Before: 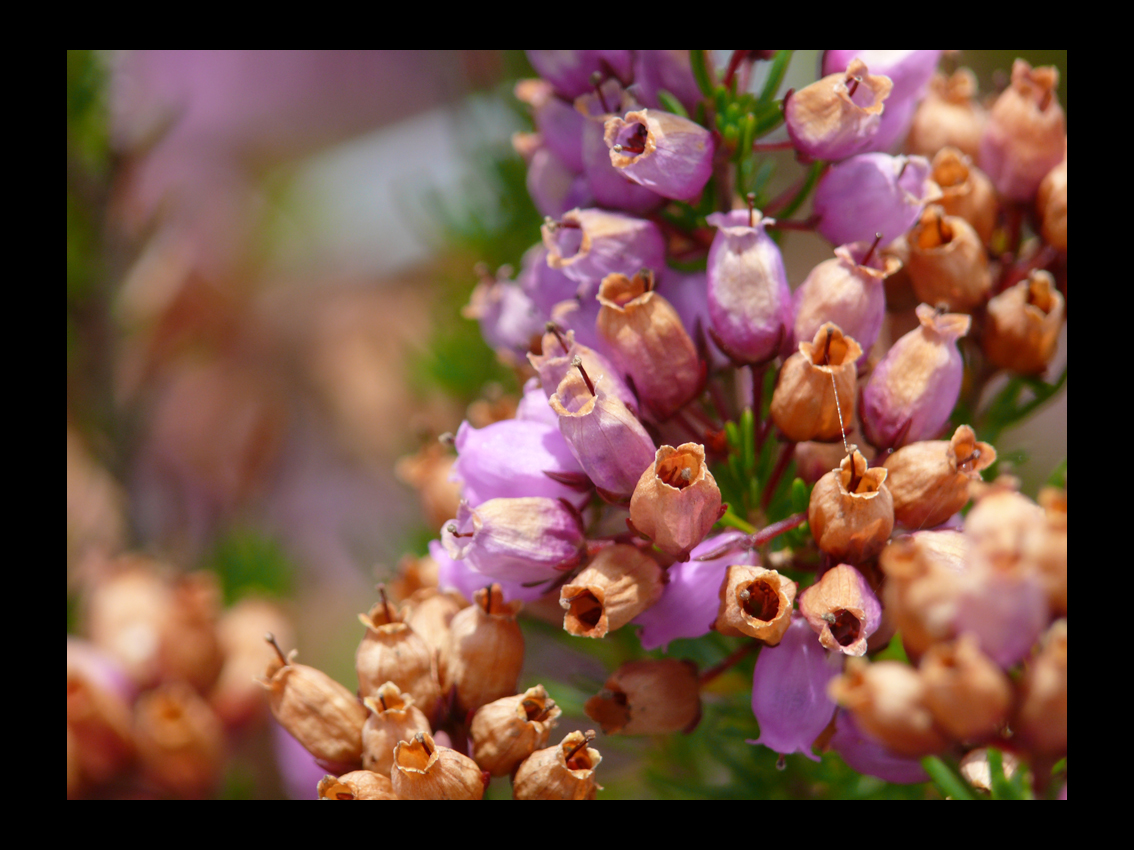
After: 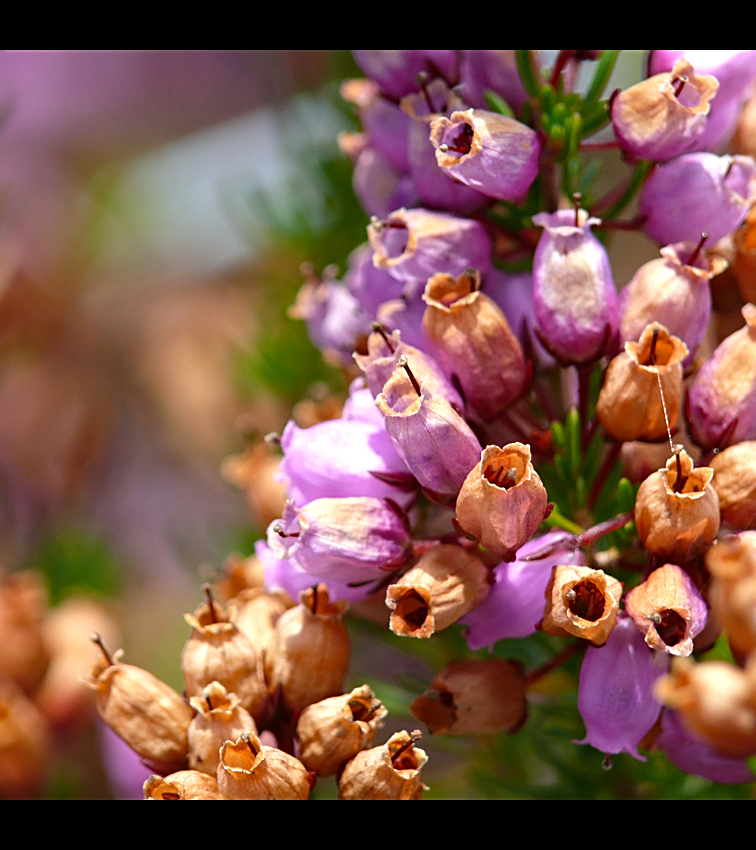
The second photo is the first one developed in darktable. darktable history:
crop: left 15.418%, right 17.856%
tone equalizer: -8 EV -0.428 EV, -7 EV -0.41 EV, -6 EV -0.316 EV, -5 EV -0.184 EV, -3 EV 0.212 EV, -2 EV 0.31 EV, -1 EV 0.396 EV, +0 EV 0.417 EV, edges refinement/feathering 500, mask exposure compensation -1.57 EV, preserve details no
sharpen: on, module defaults
haze removal: compatibility mode true, adaptive false
